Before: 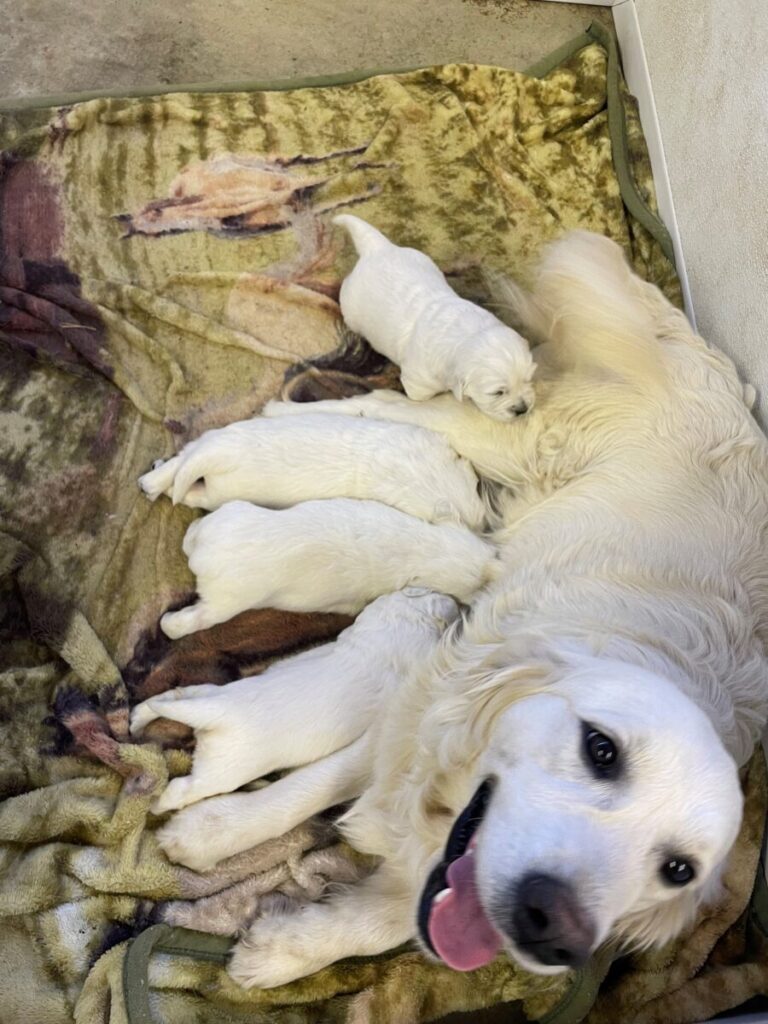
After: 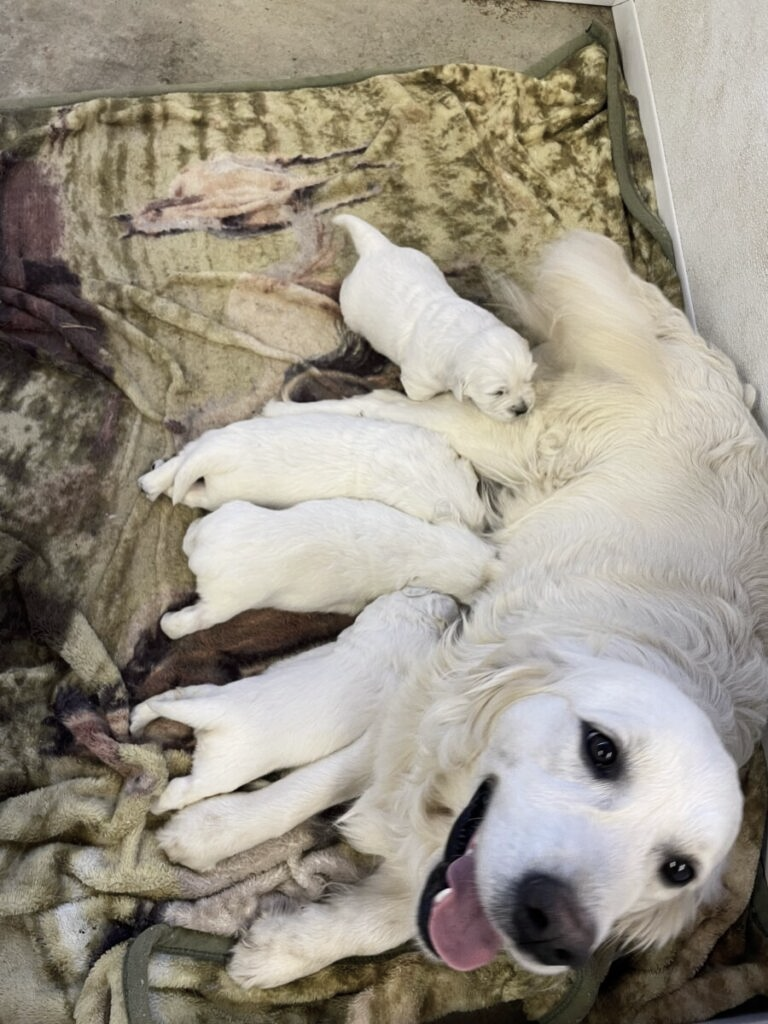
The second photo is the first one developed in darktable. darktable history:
contrast brightness saturation: contrast 0.102, saturation -0.362
